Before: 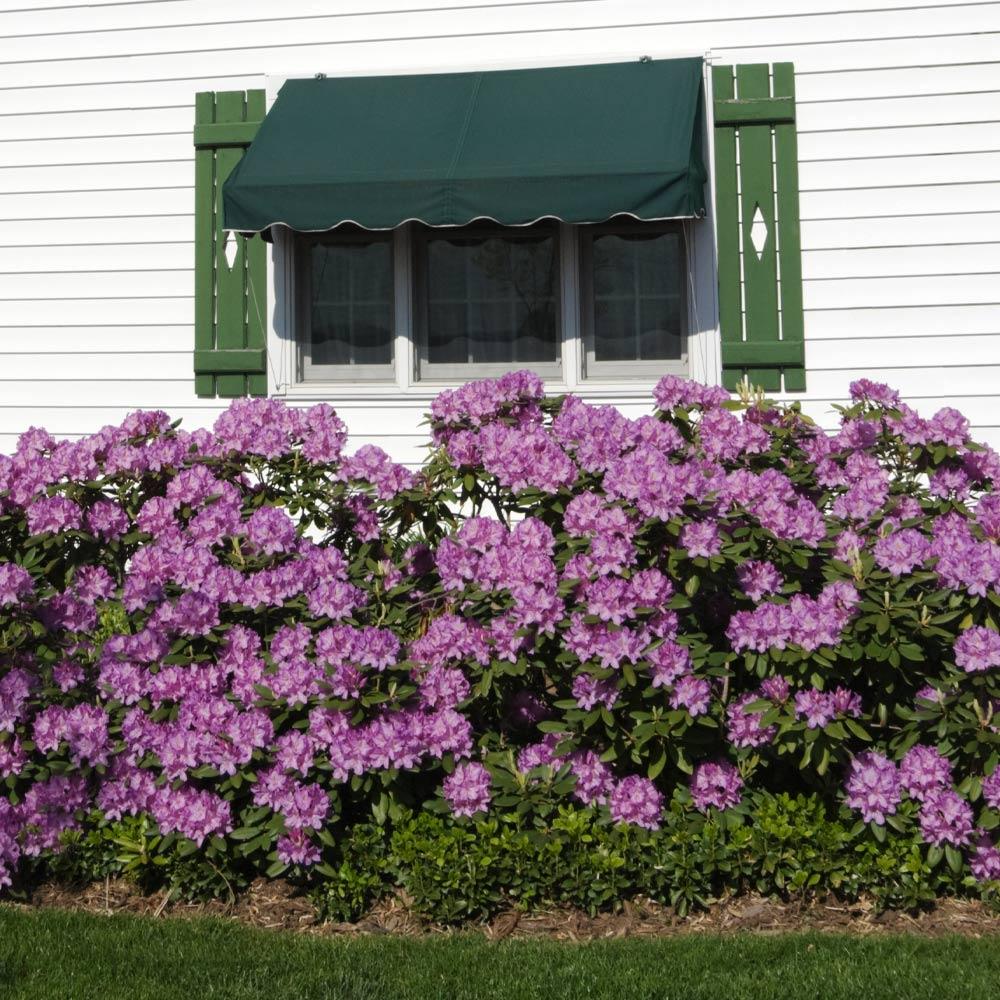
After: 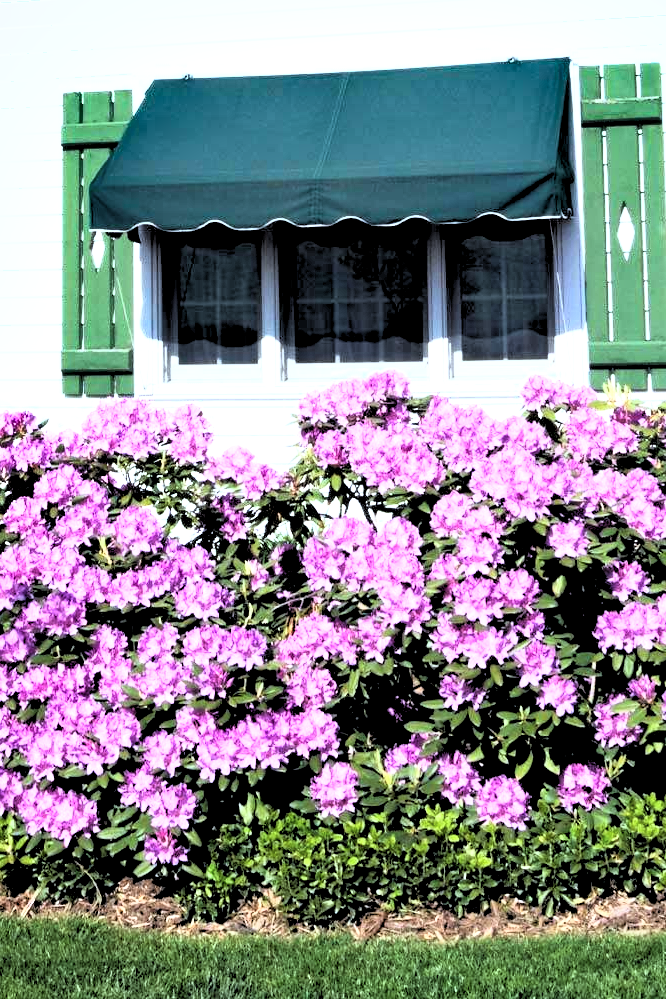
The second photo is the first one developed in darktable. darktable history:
crop and rotate: left 13.342%, right 19.991%
tone equalizer: on, module defaults
shadows and highlights: soften with gaussian
exposure: black level correction 0, exposure 1.3 EV, compensate exposure bias true, compensate highlight preservation false
color calibration: x 0.37, y 0.382, temperature 4313.32 K
color balance: gamma [0.9, 0.988, 0.975, 1.025], gain [1.05, 1, 1, 1]
rgb levels: levels [[0.034, 0.472, 0.904], [0, 0.5, 1], [0, 0.5, 1]]
base curve: curves: ch0 [(0, 0) (0.557, 0.834) (1, 1)]
